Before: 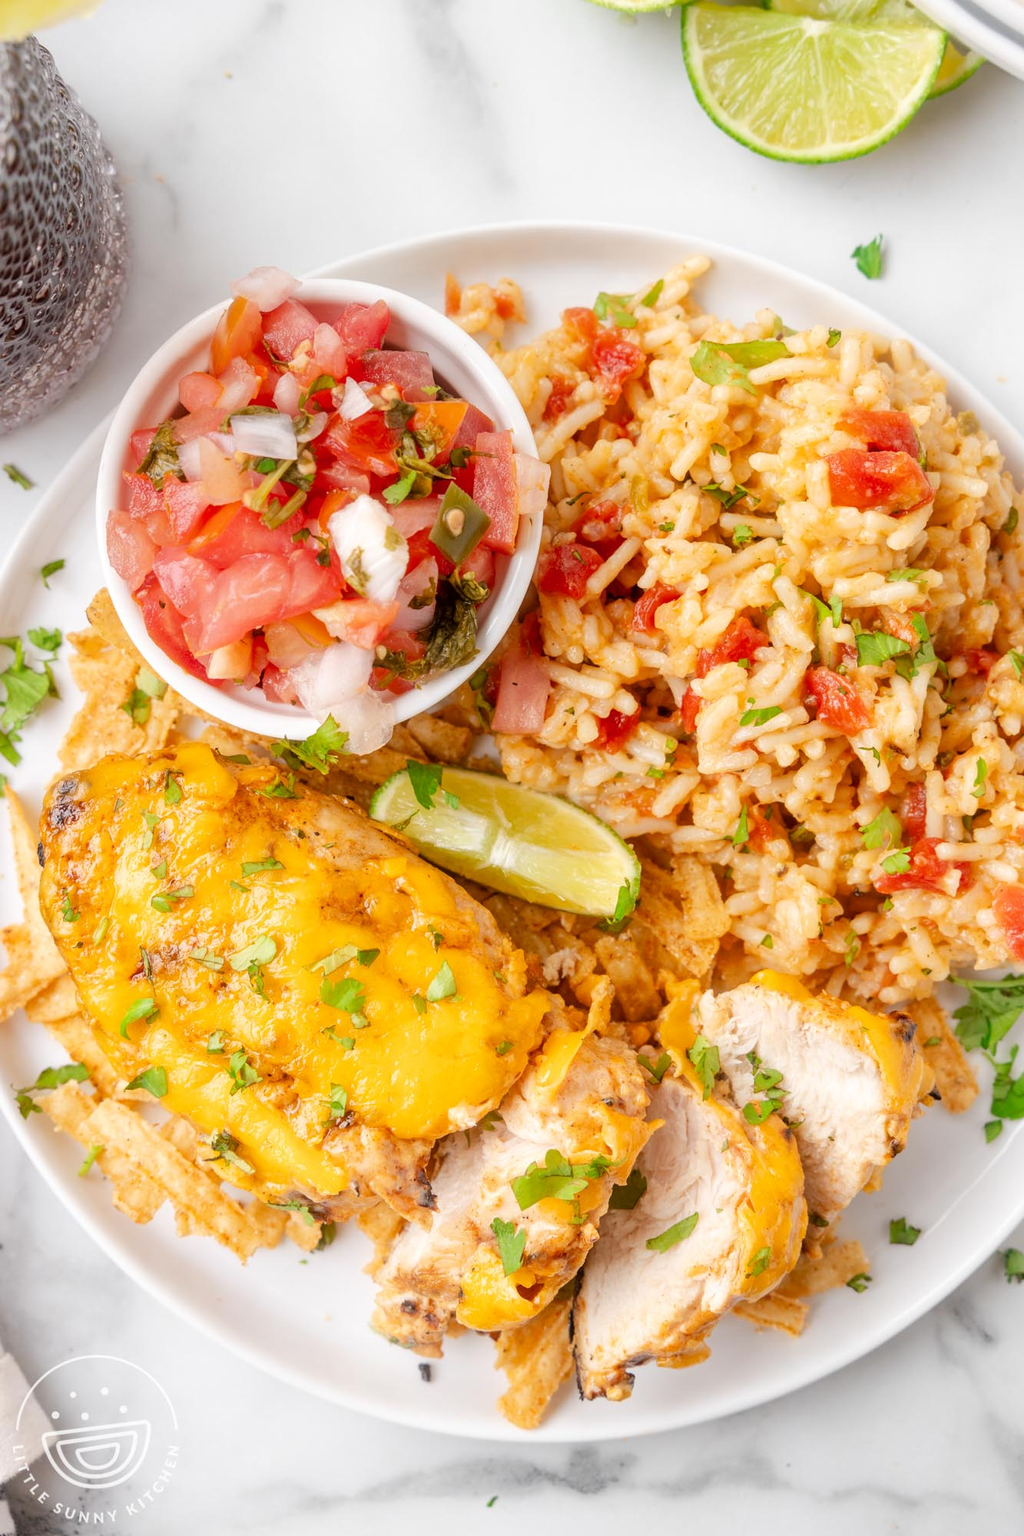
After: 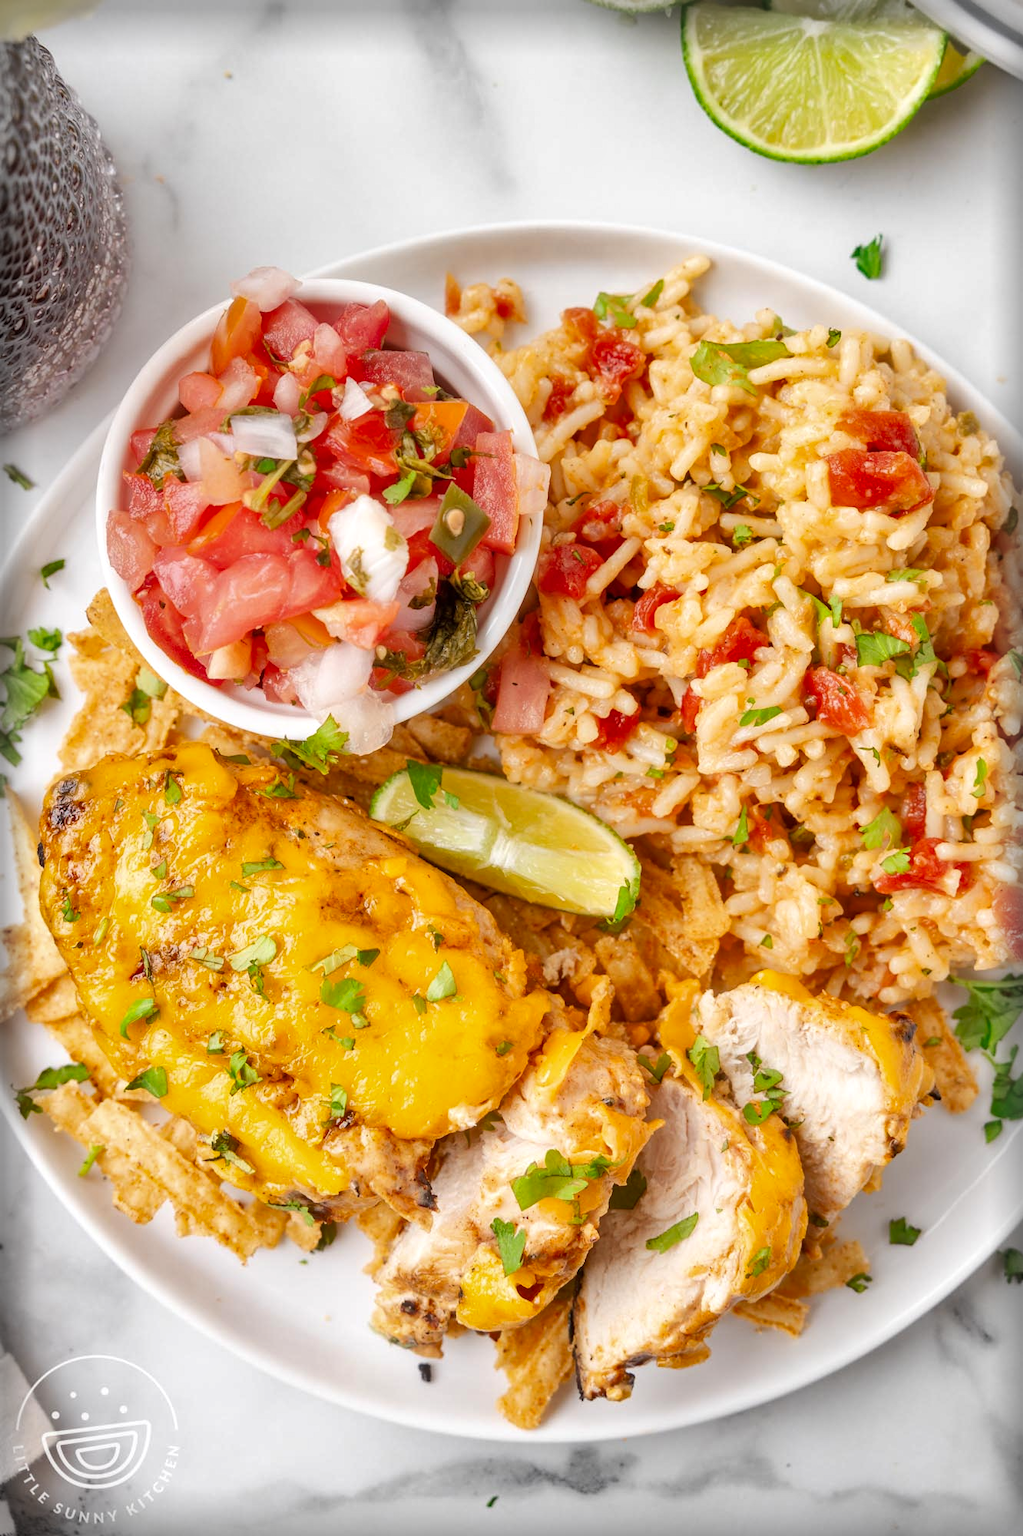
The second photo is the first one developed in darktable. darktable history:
shadows and highlights: shadows 11.06, white point adjustment 1.17, soften with gaussian
vignetting: fall-off start 93.17%, fall-off radius 6.19%, center (0, 0.005), automatic ratio true, width/height ratio 1.33, shape 0.042
